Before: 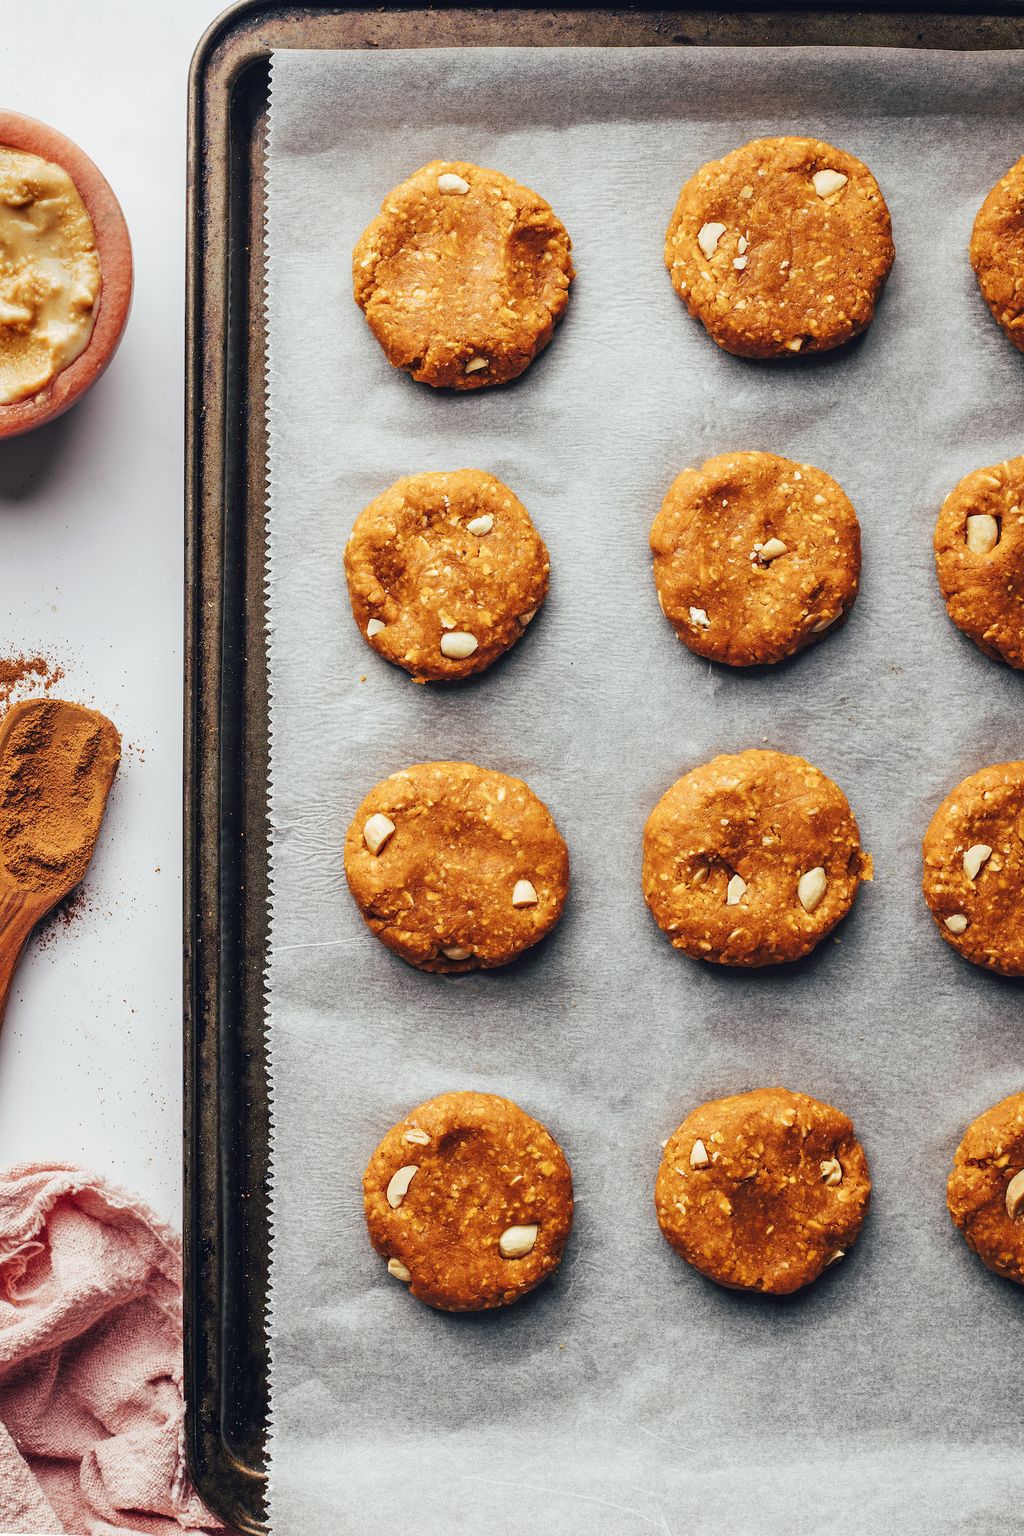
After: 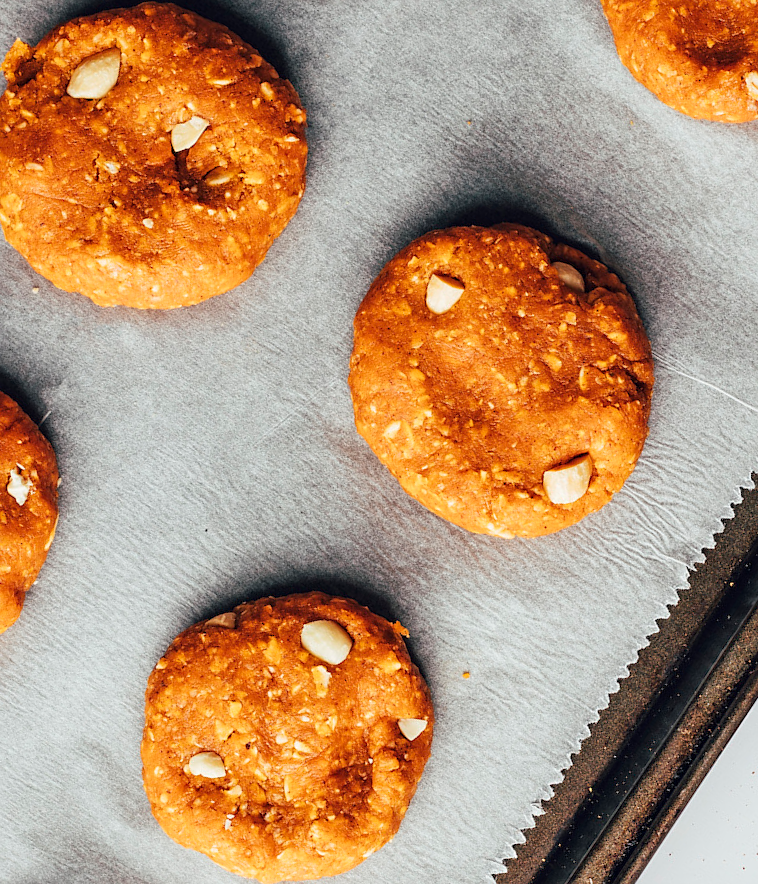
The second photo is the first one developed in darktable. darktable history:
sharpen: amount 0.21
crop and rotate: angle 146.77°, left 9.217%, top 15.644%, right 4.419%, bottom 17.156%
